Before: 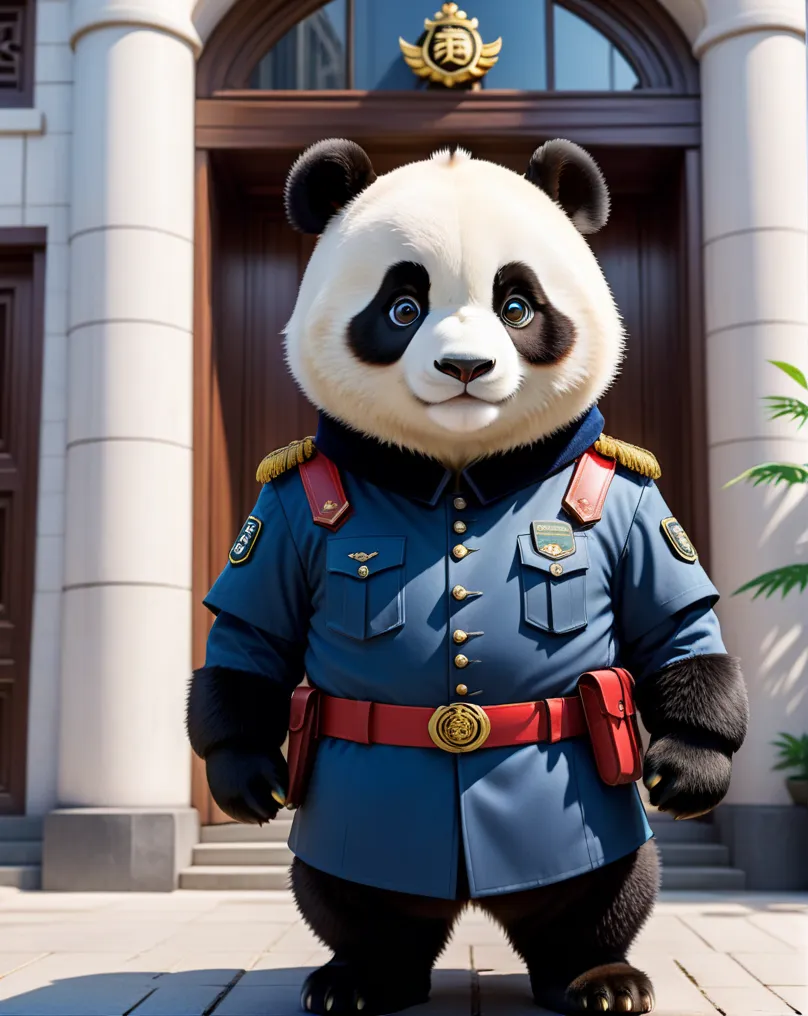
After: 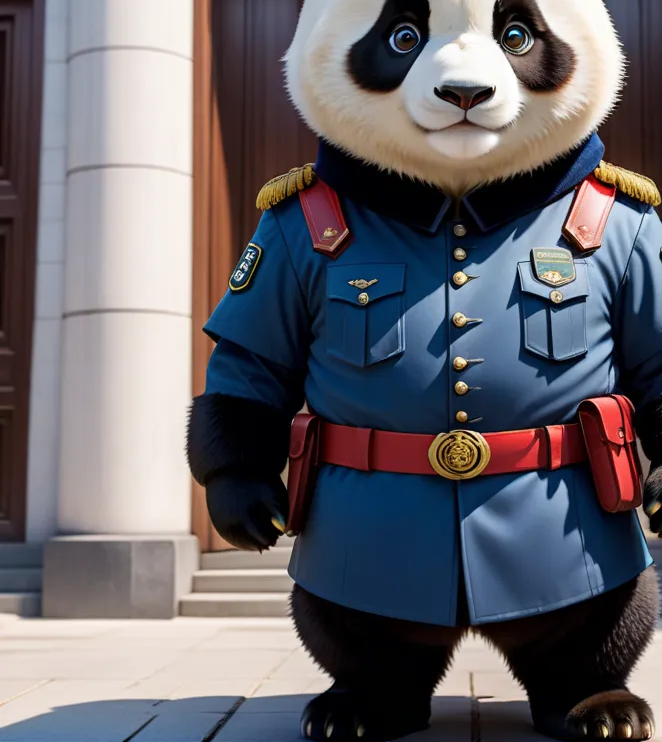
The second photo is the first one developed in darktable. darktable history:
crop: top 26.935%, right 18.045%
